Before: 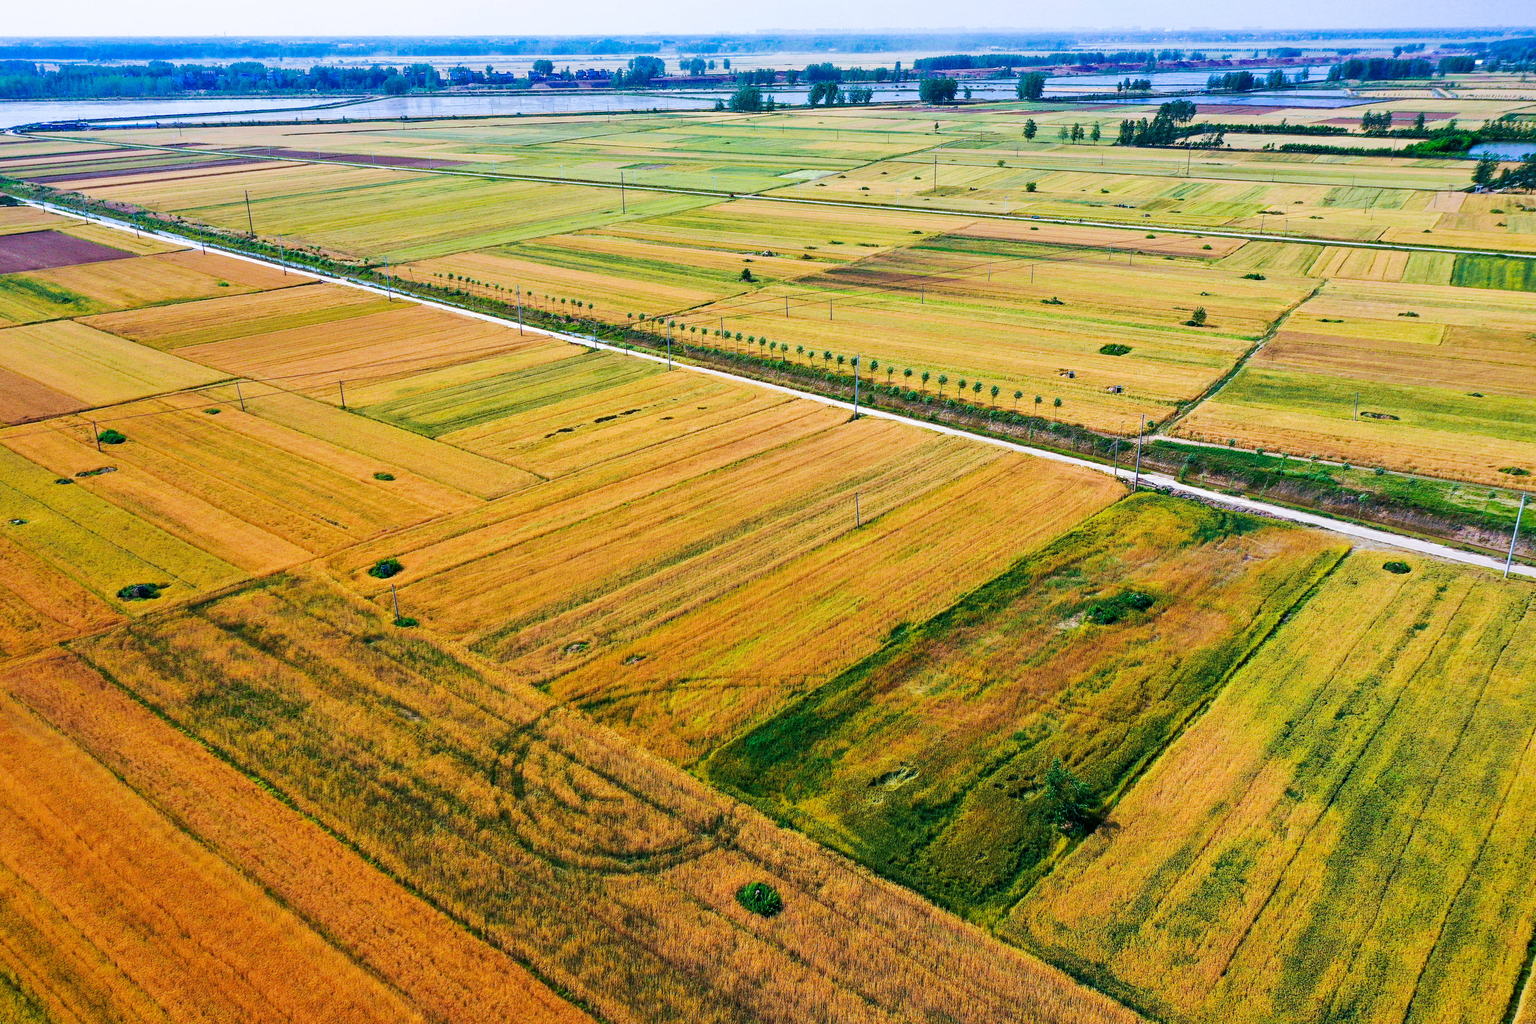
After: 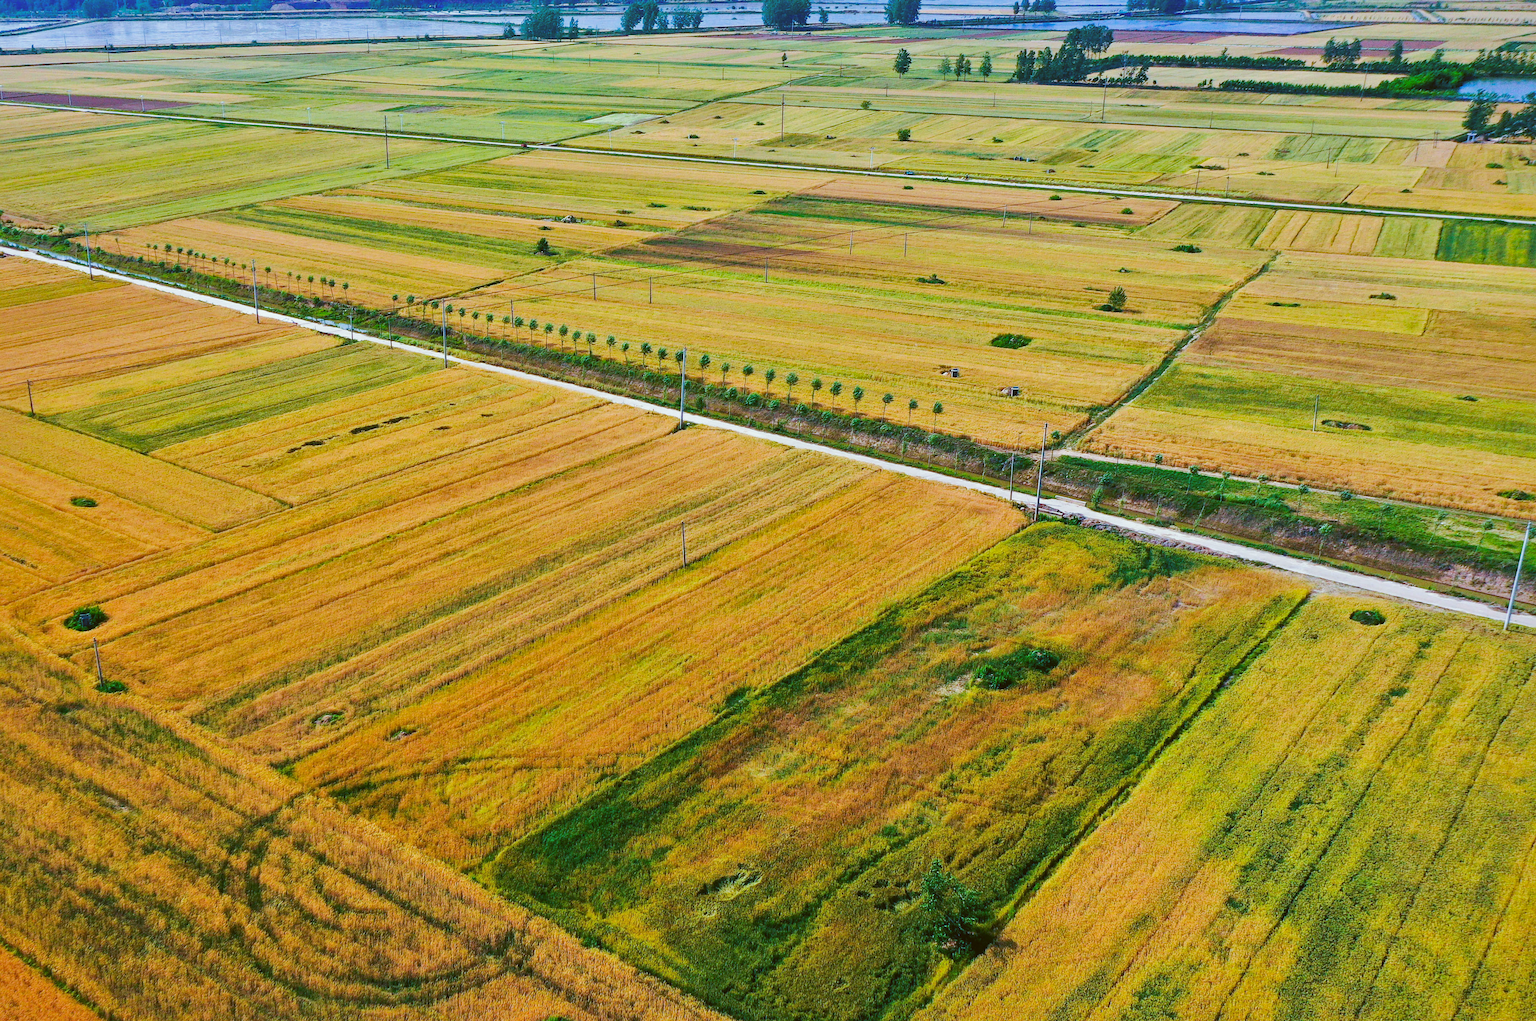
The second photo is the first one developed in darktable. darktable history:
crop and rotate: left 20.74%, top 7.912%, right 0.375%, bottom 13.378%
color balance: lift [1.004, 1.002, 1.002, 0.998], gamma [1, 1.007, 1.002, 0.993], gain [1, 0.977, 1.013, 1.023], contrast -3.64%
shadows and highlights: on, module defaults
